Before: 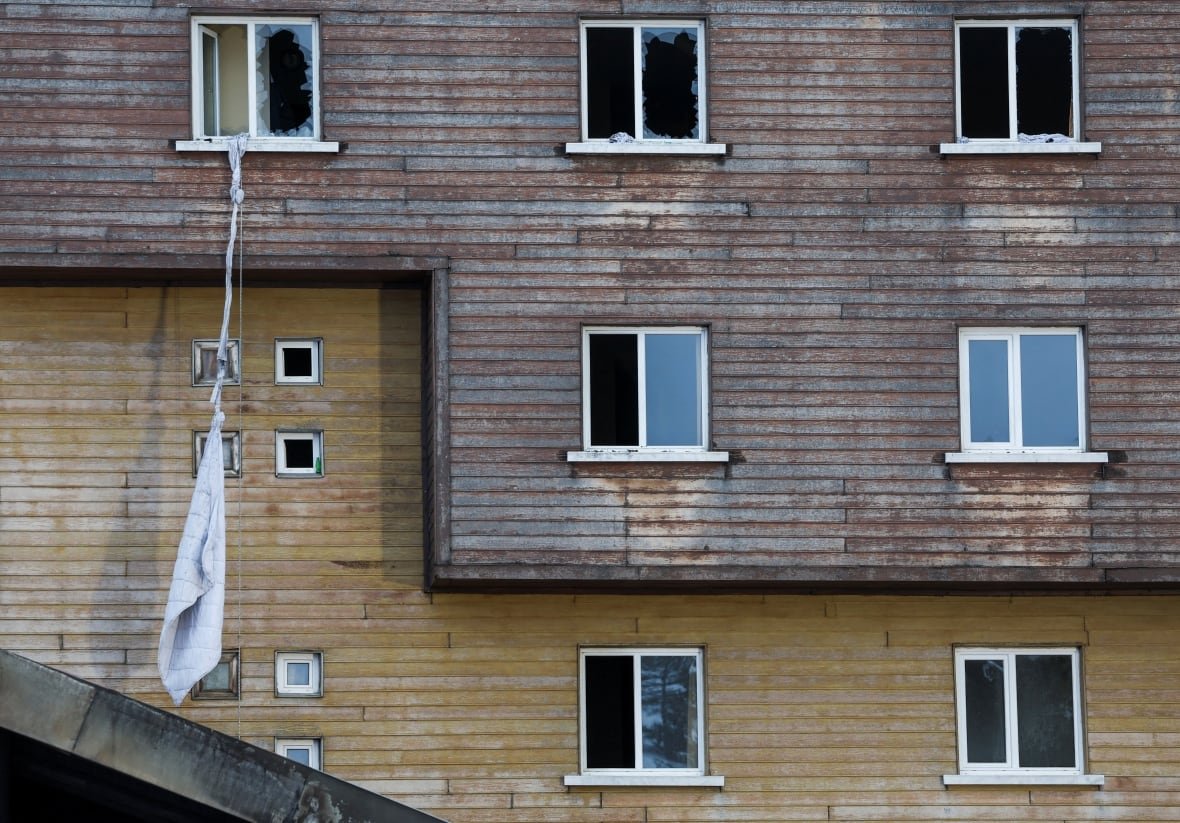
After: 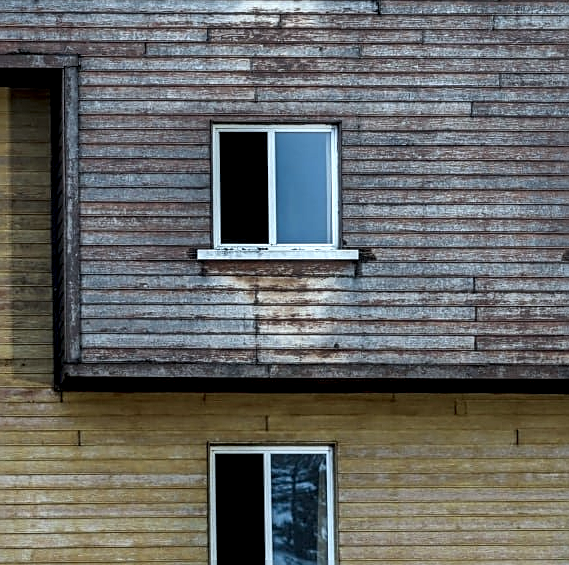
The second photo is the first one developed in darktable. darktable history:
crop: left 31.379%, top 24.658%, right 20.326%, bottom 6.628%
sharpen: on, module defaults
local contrast: highlights 60%, shadows 60%, detail 160%
color calibration: illuminant Planckian (black body), adaptation linear Bradford (ICC v4), x 0.361, y 0.366, temperature 4511.61 K, saturation algorithm version 1 (2020)
